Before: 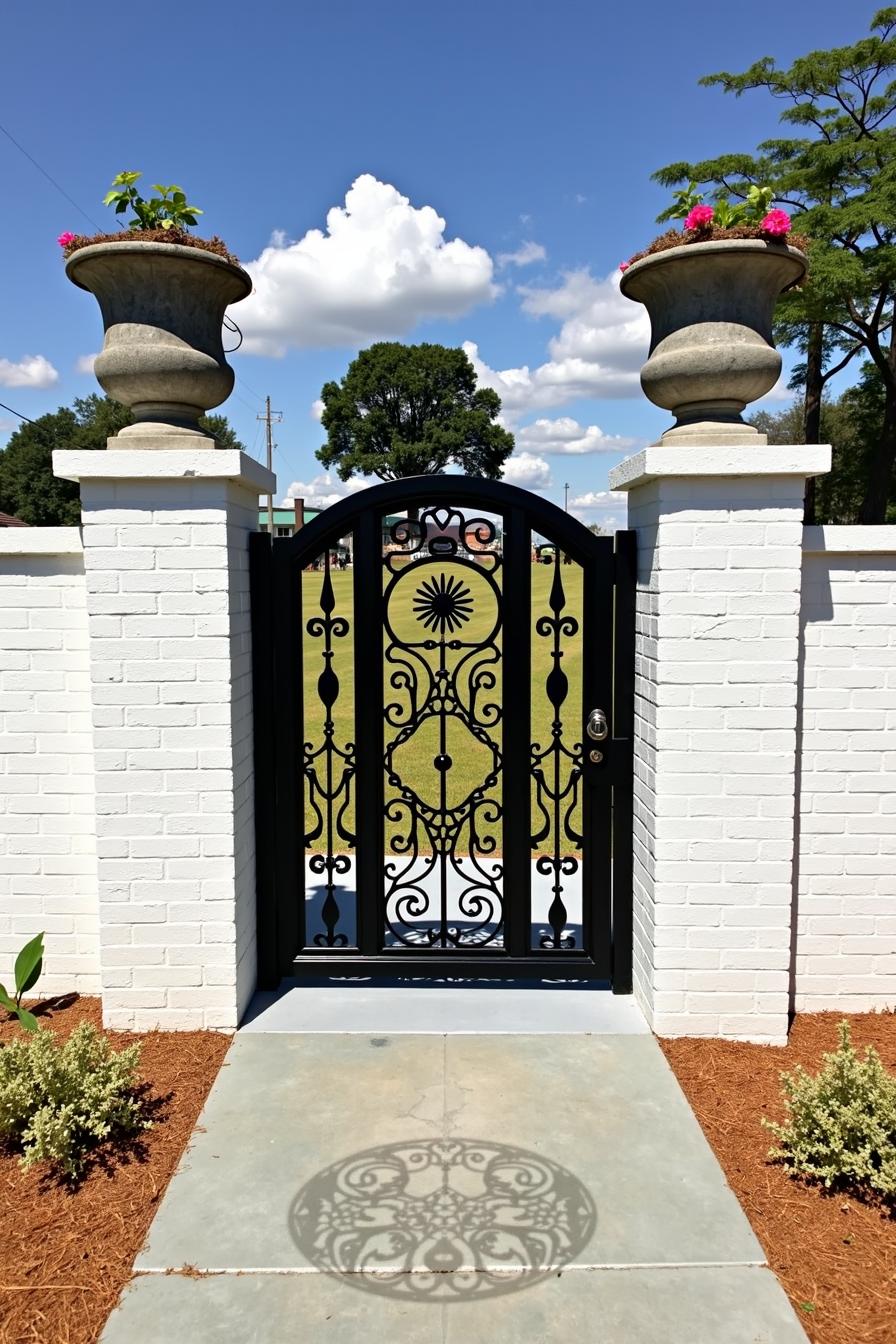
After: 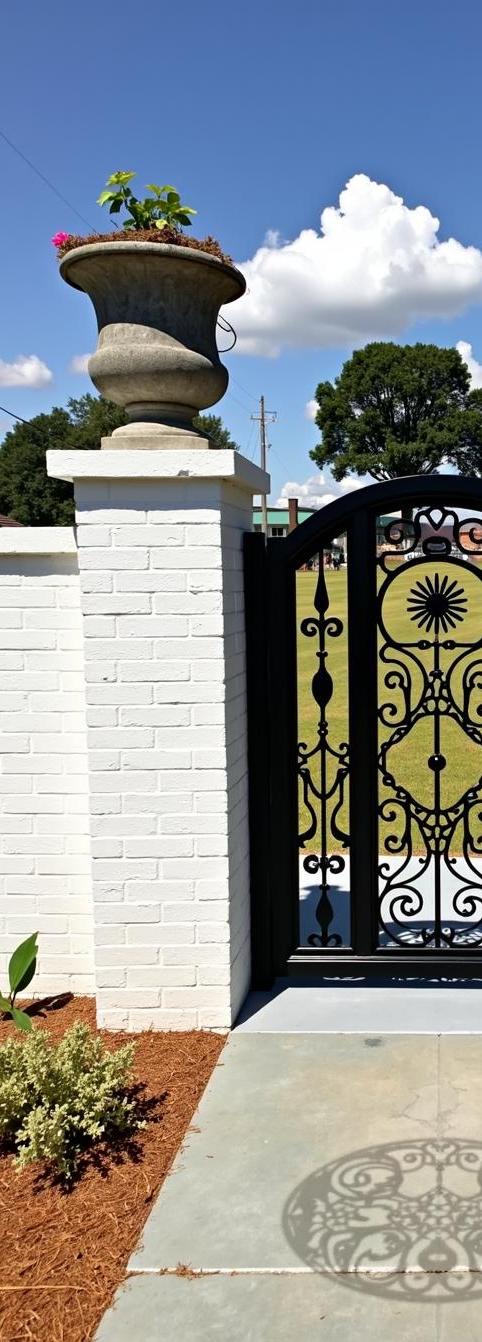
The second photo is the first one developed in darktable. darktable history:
crop: left 0.684%, right 45.507%, bottom 0.087%
